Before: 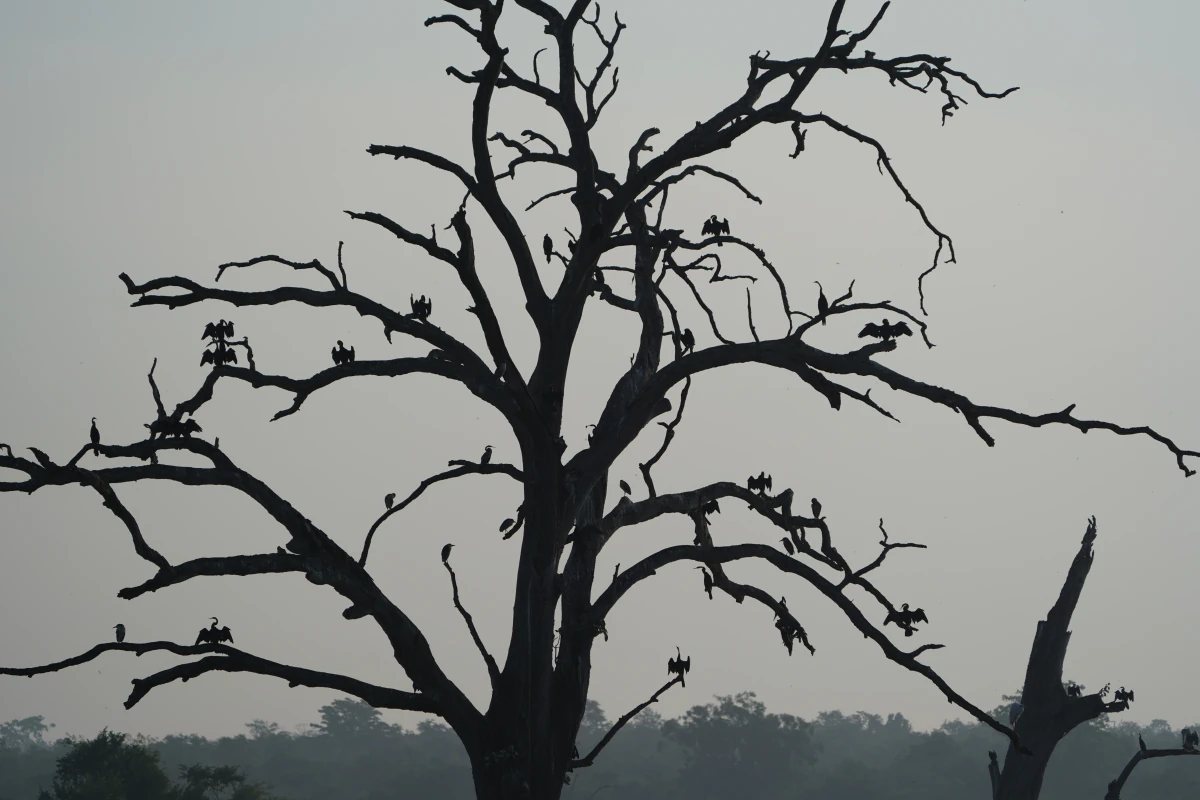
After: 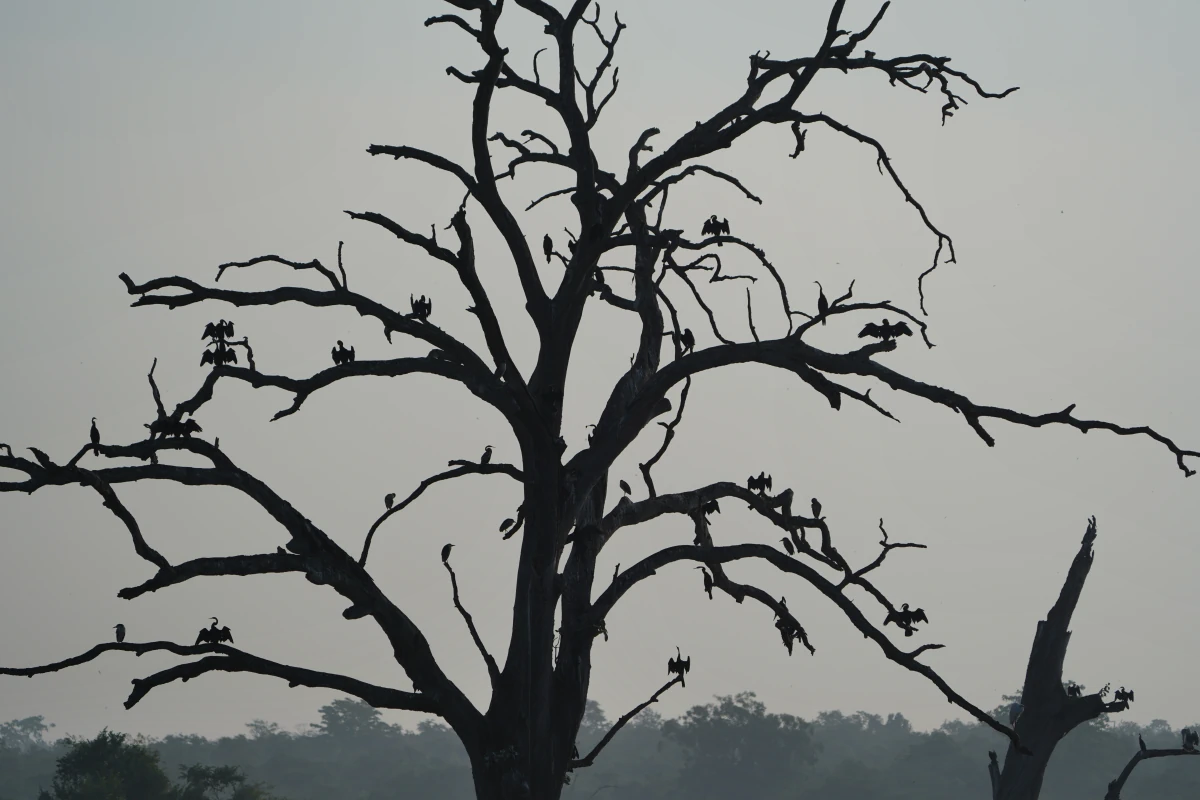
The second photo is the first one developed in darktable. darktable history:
shadows and highlights: shadows 52.23, highlights -28.51, soften with gaussian
